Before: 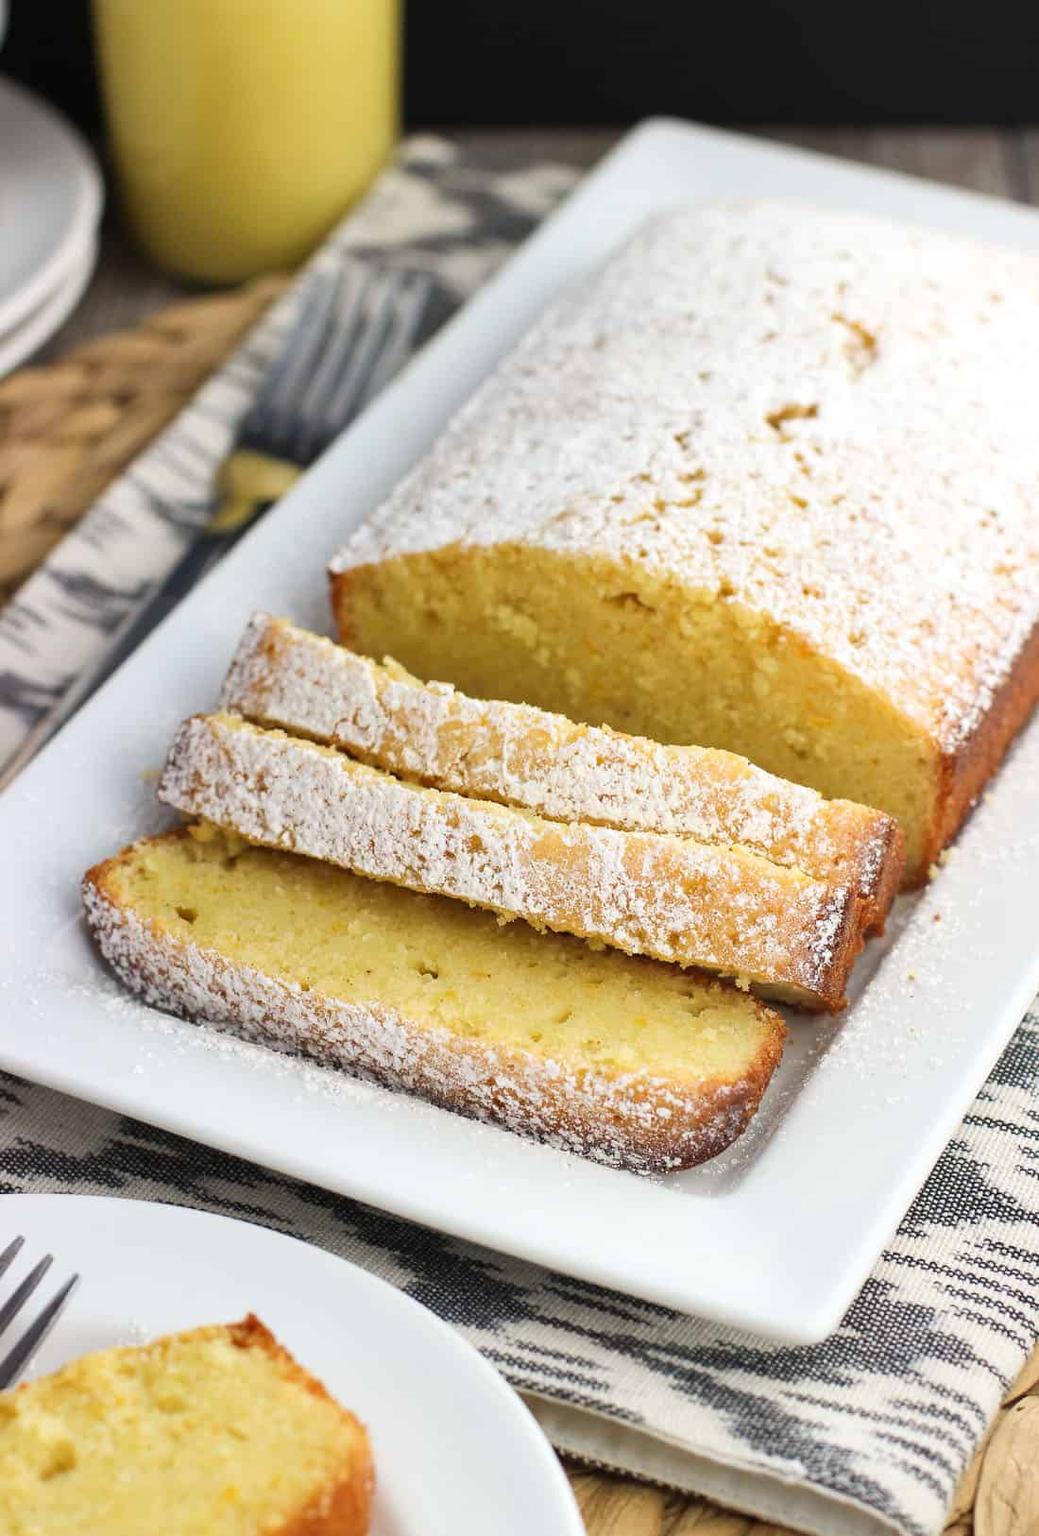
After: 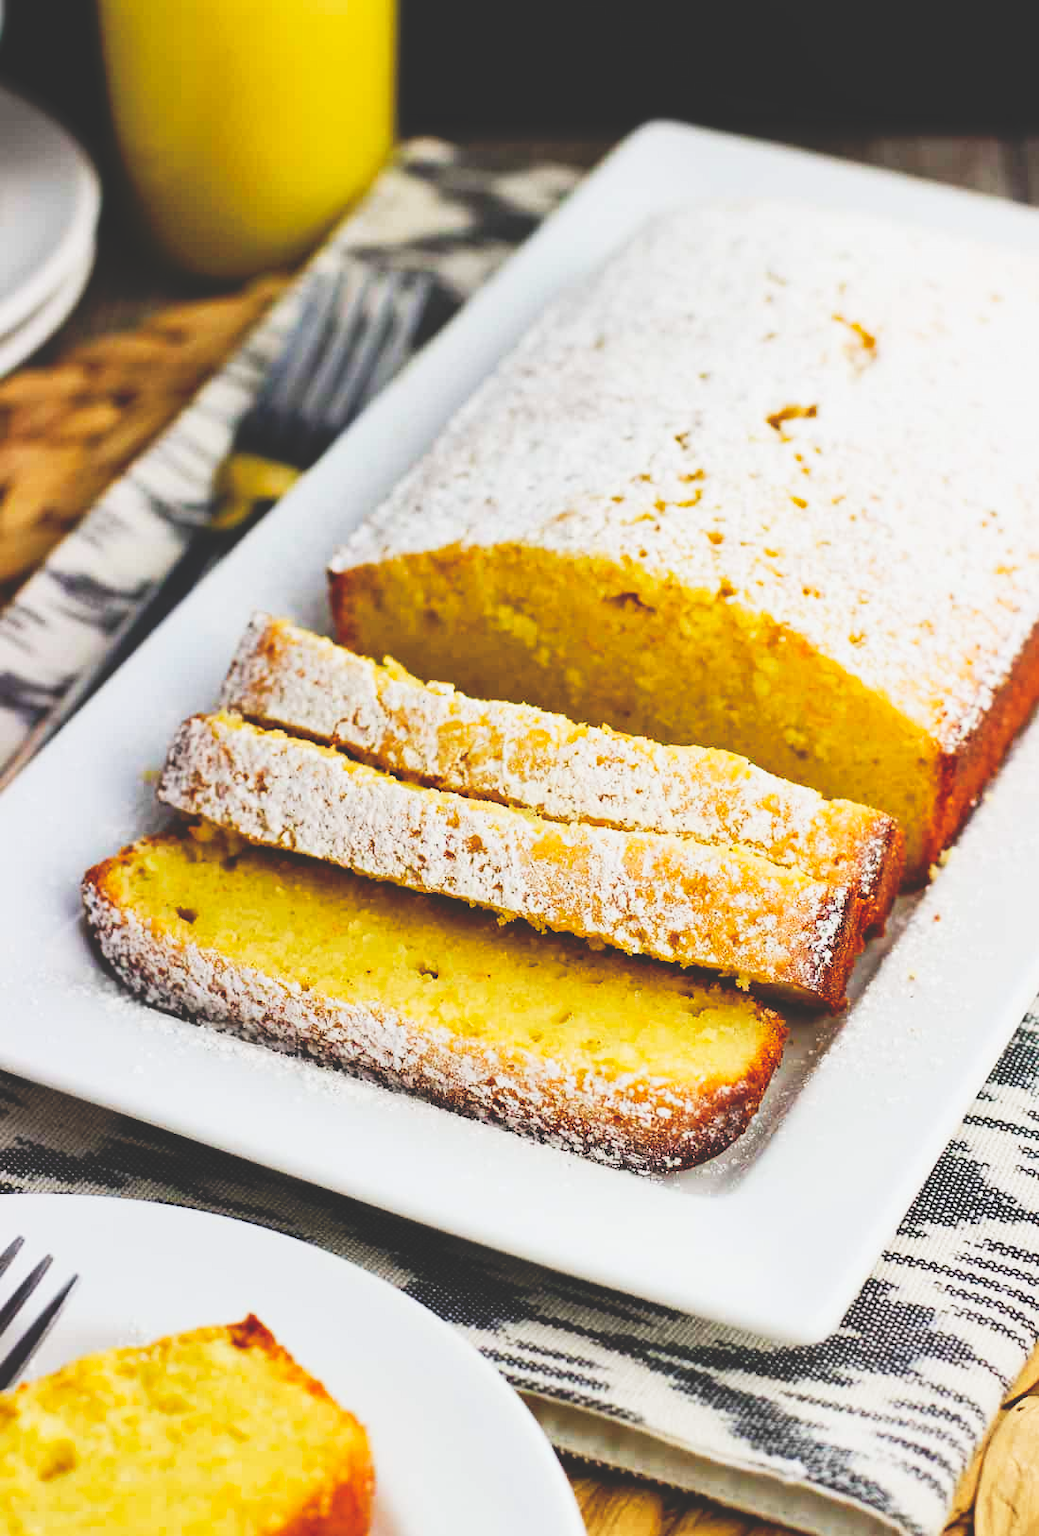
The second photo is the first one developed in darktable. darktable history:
color balance rgb: global offset › luminance -0.486%, perceptual saturation grading › global saturation 24.925%
base curve: curves: ch0 [(0, 0.02) (0.083, 0.036) (1, 1)], preserve colors none
tone curve: curves: ch0 [(0, 0.005) (0.103, 0.097) (0.18, 0.22) (0.4, 0.485) (0.5, 0.612) (0.668, 0.787) (0.823, 0.894) (1, 0.971)]; ch1 [(0, 0) (0.172, 0.123) (0.324, 0.253) (0.396, 0.388) (0.478, 0.461) (0.499, 0.498) (0.522, 0.528) (0.609, 0.686) (0.704, 0.818) (1, 1)]; ch2 [(0, 0) (0.411, 0.424) (0.496, 0.501) (0.515, 0.514) (0.555, 0.585) (0.641, 0.69) (1, 1)], preserve colors none
tone equalizer: on, module defaults
